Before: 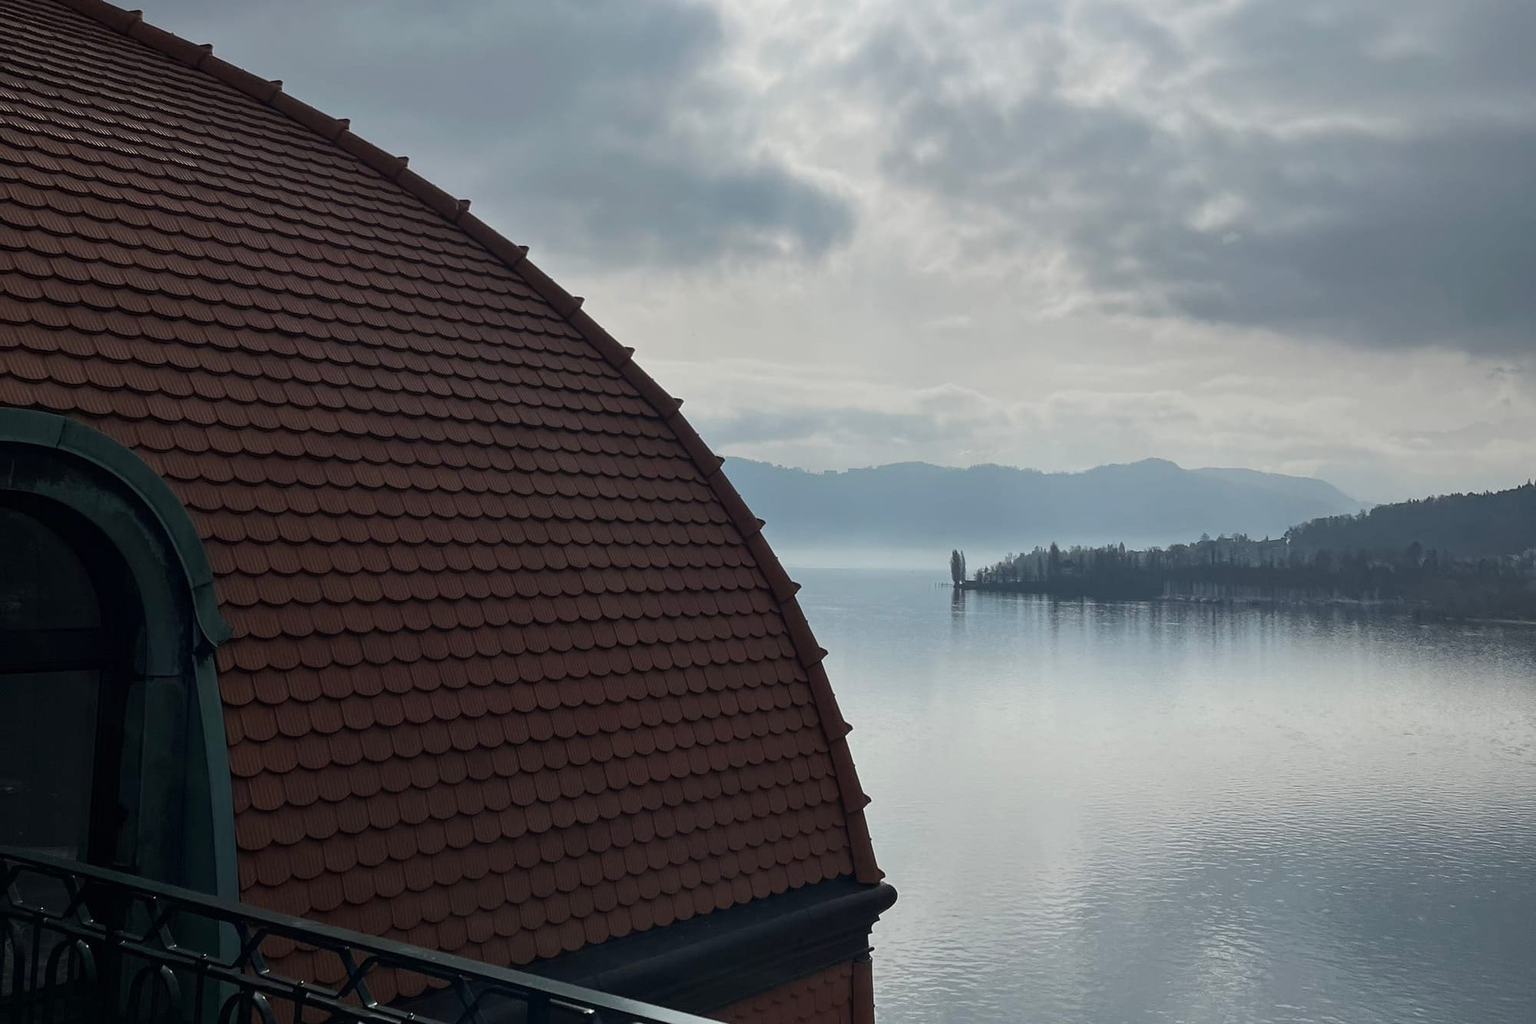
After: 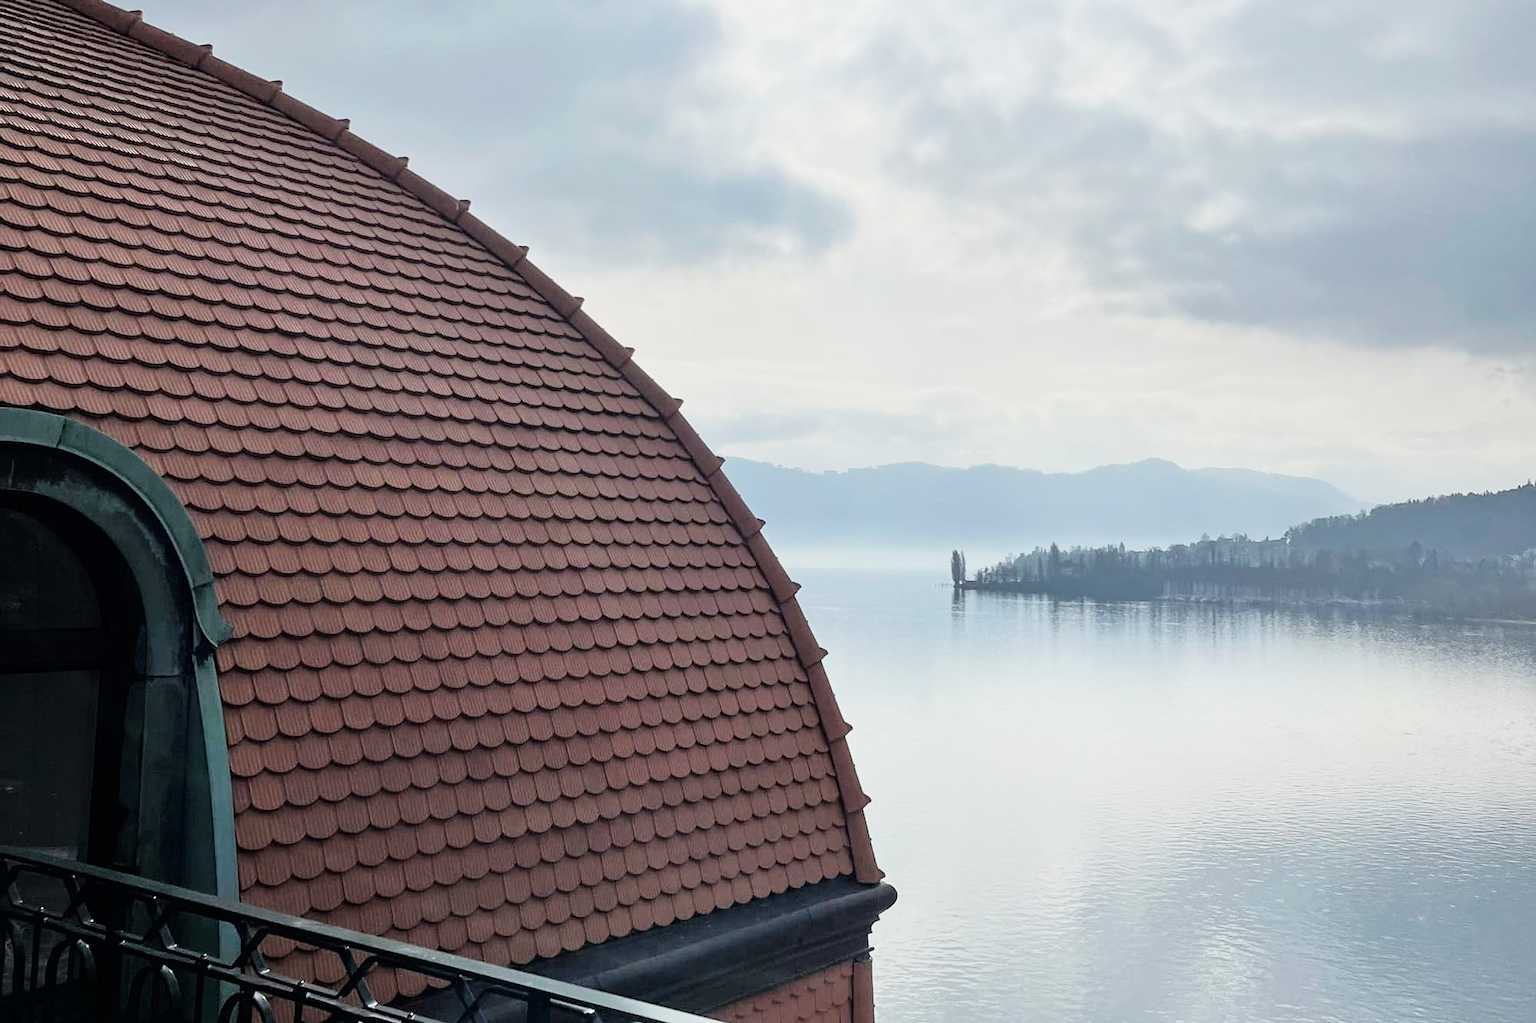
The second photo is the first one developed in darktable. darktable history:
tone equalizer: -7 EV 0.15 EV, -6 EV 0.6 EV, -5 EV 1.15 EV, -4 EV 1.33 EV, -3 EV 1.15 EV, -2 EV 0.6 EV, -1 EV 0.15 EV, mask exposure compensation -0.5 EV
filmic rgb: black relative exposure -7.5 EV, white relative exposure 5 EV, hardness 3.31, contrast 1.3, contrast in shadows safe
white balance: emerald 1
exposure: black level correction 0, exposure 1.1 EV, compensate highlight preservation false
